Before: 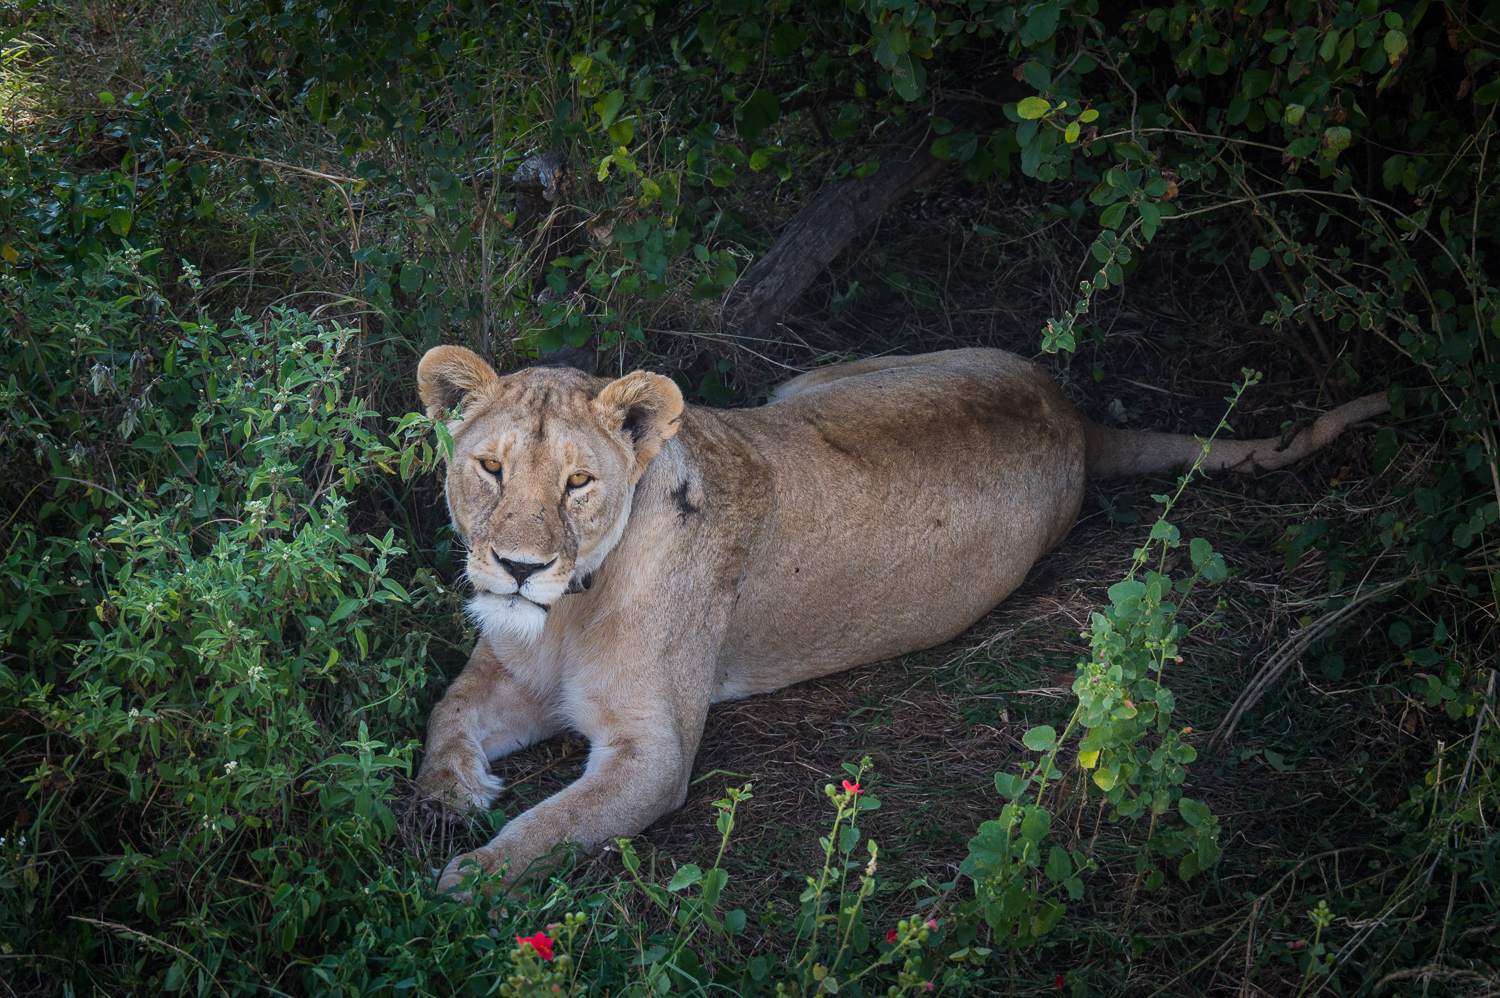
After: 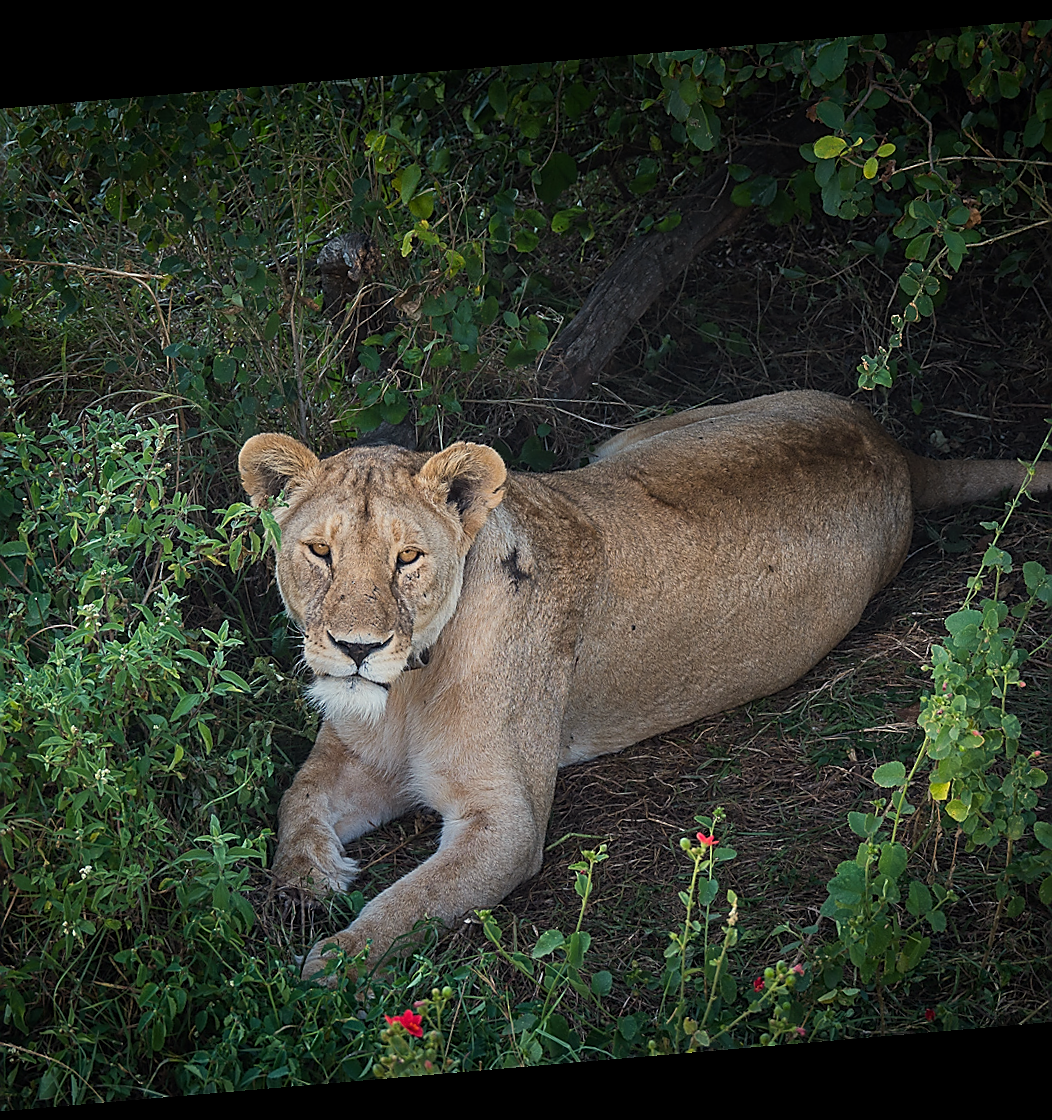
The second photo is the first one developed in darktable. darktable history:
white balance: red 1.029, blue 0.92
crop and rotate: left 13.342%, right 19.991%
rotate and perspective: rotation -4.86°, automatic cropping off
sharpen: radius 1.4, amount 1.25, threshold 0.7
